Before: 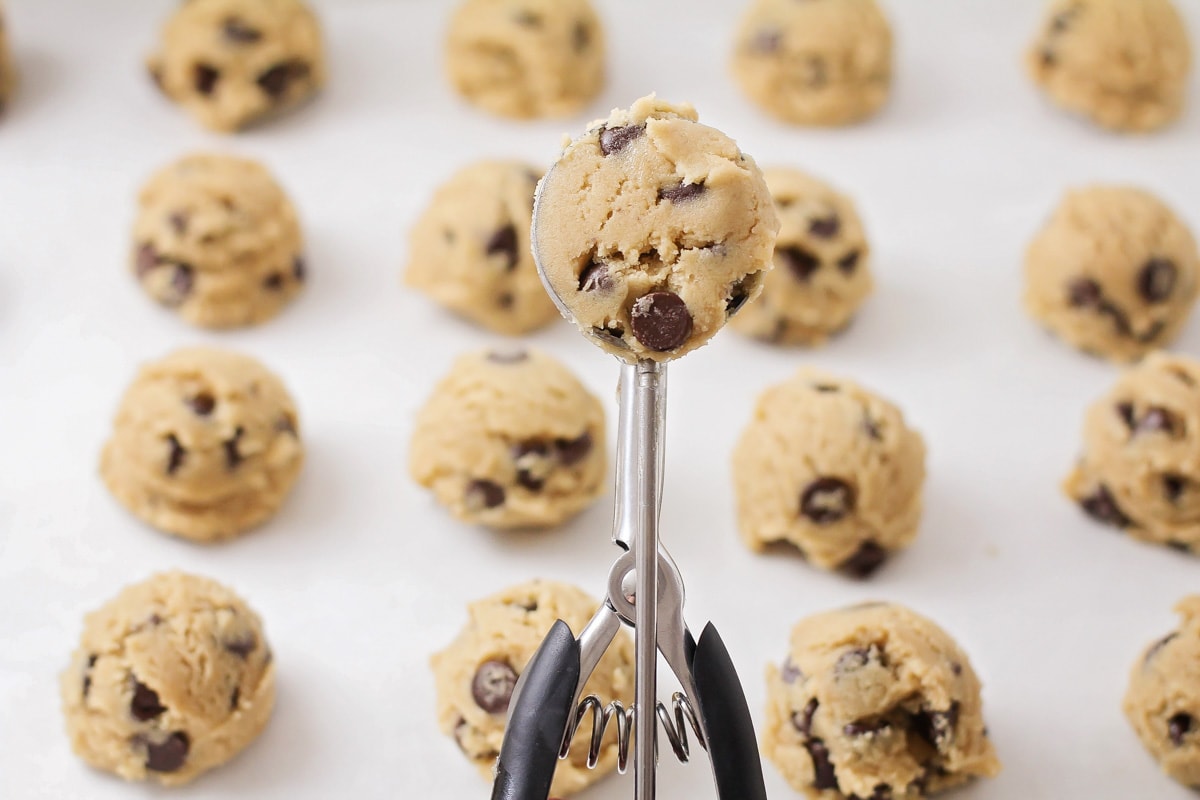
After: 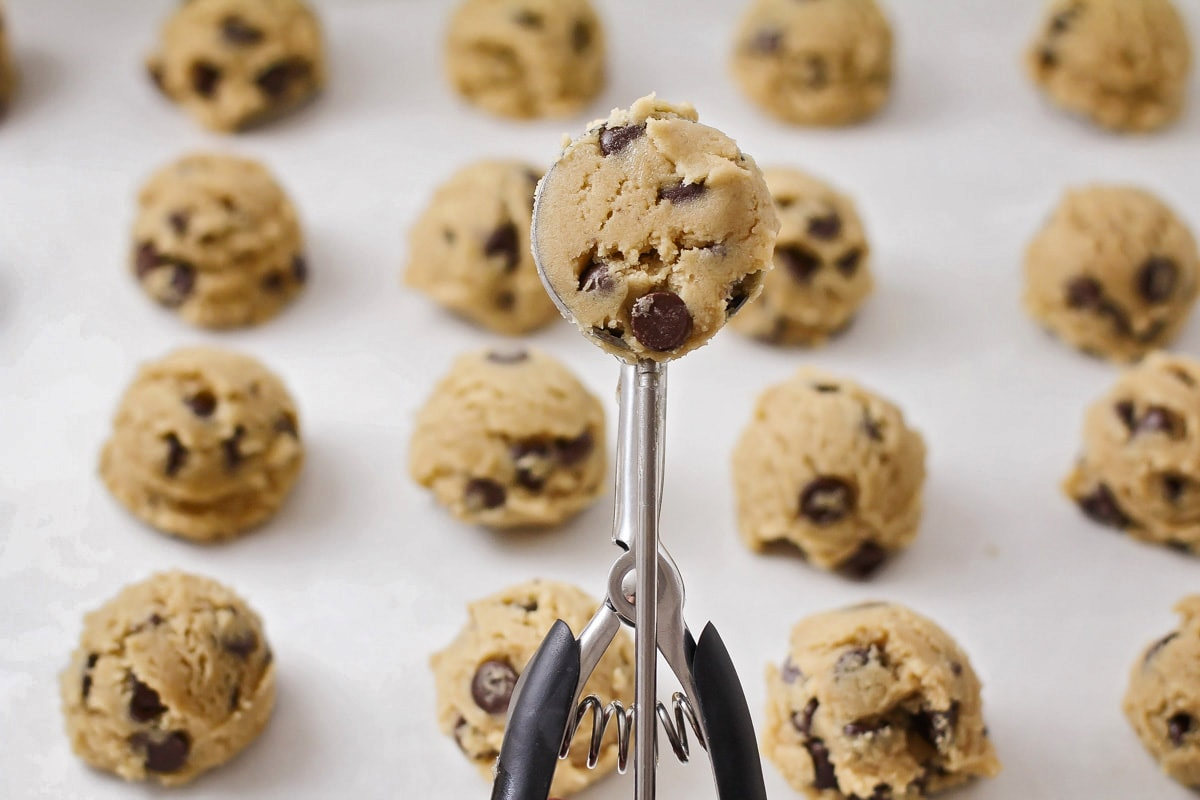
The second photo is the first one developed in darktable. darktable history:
shadows and highlights: shadows 40.11, highlights -54.45, shadows color adjustment 97.68%, low approximation 0.01, soften with gaussian
